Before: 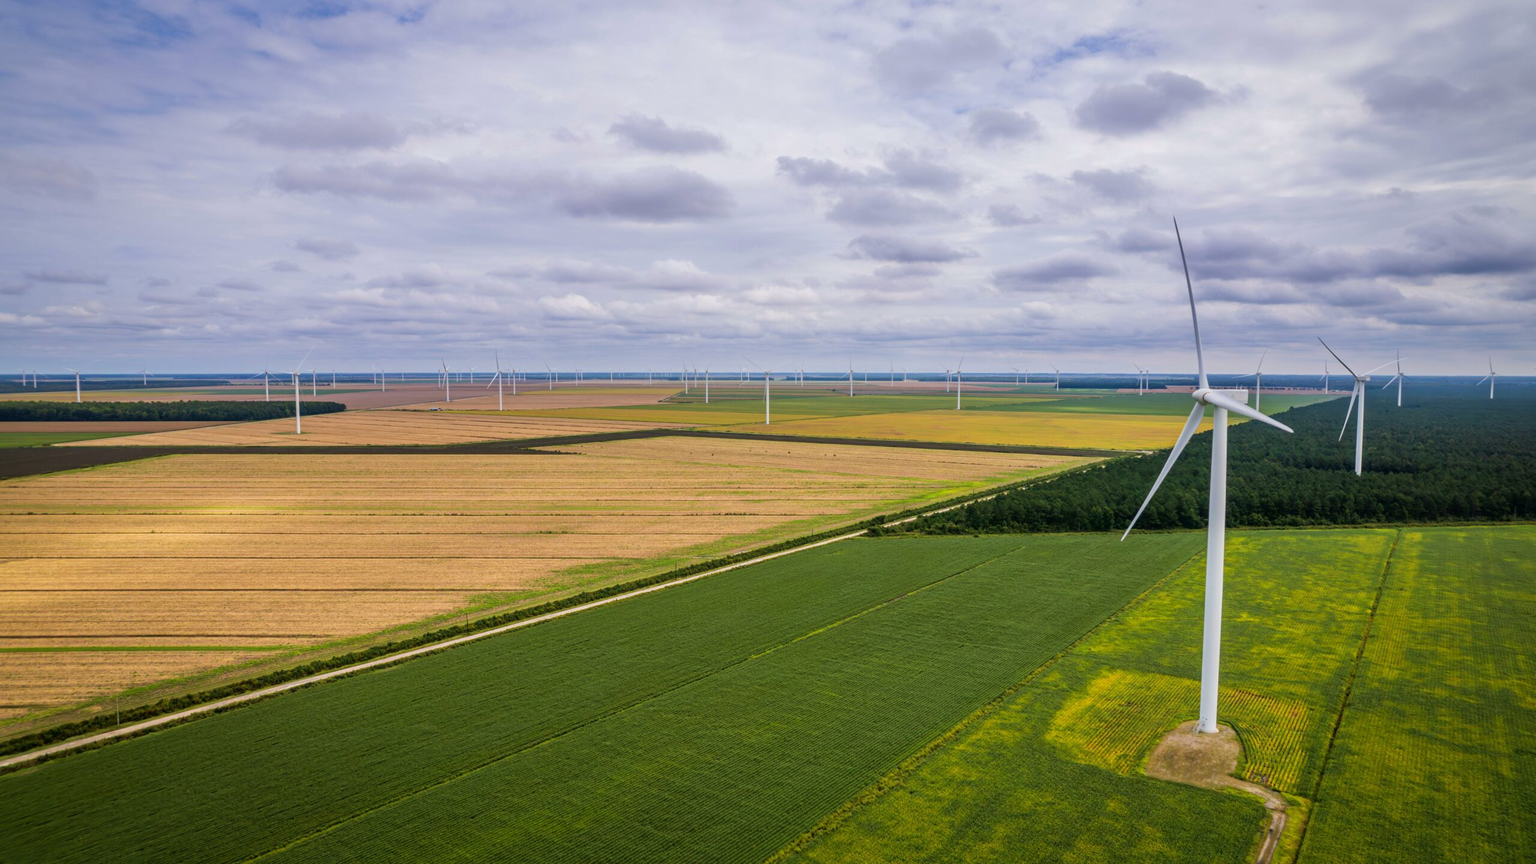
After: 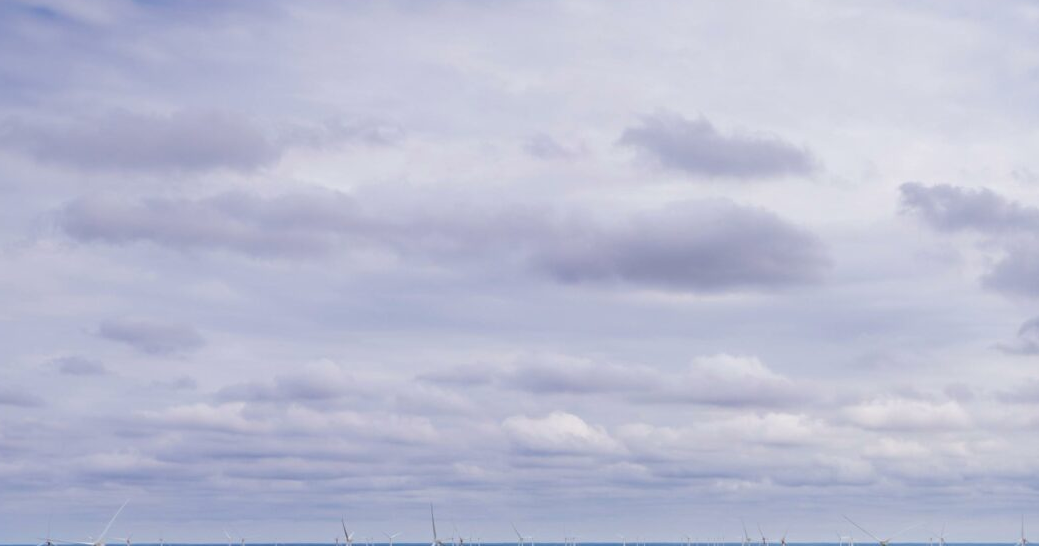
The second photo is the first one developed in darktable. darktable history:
crop: left 15.452%, top 5.459%, right 43.956%, bottom 56.62%
white balance: emerald 1
